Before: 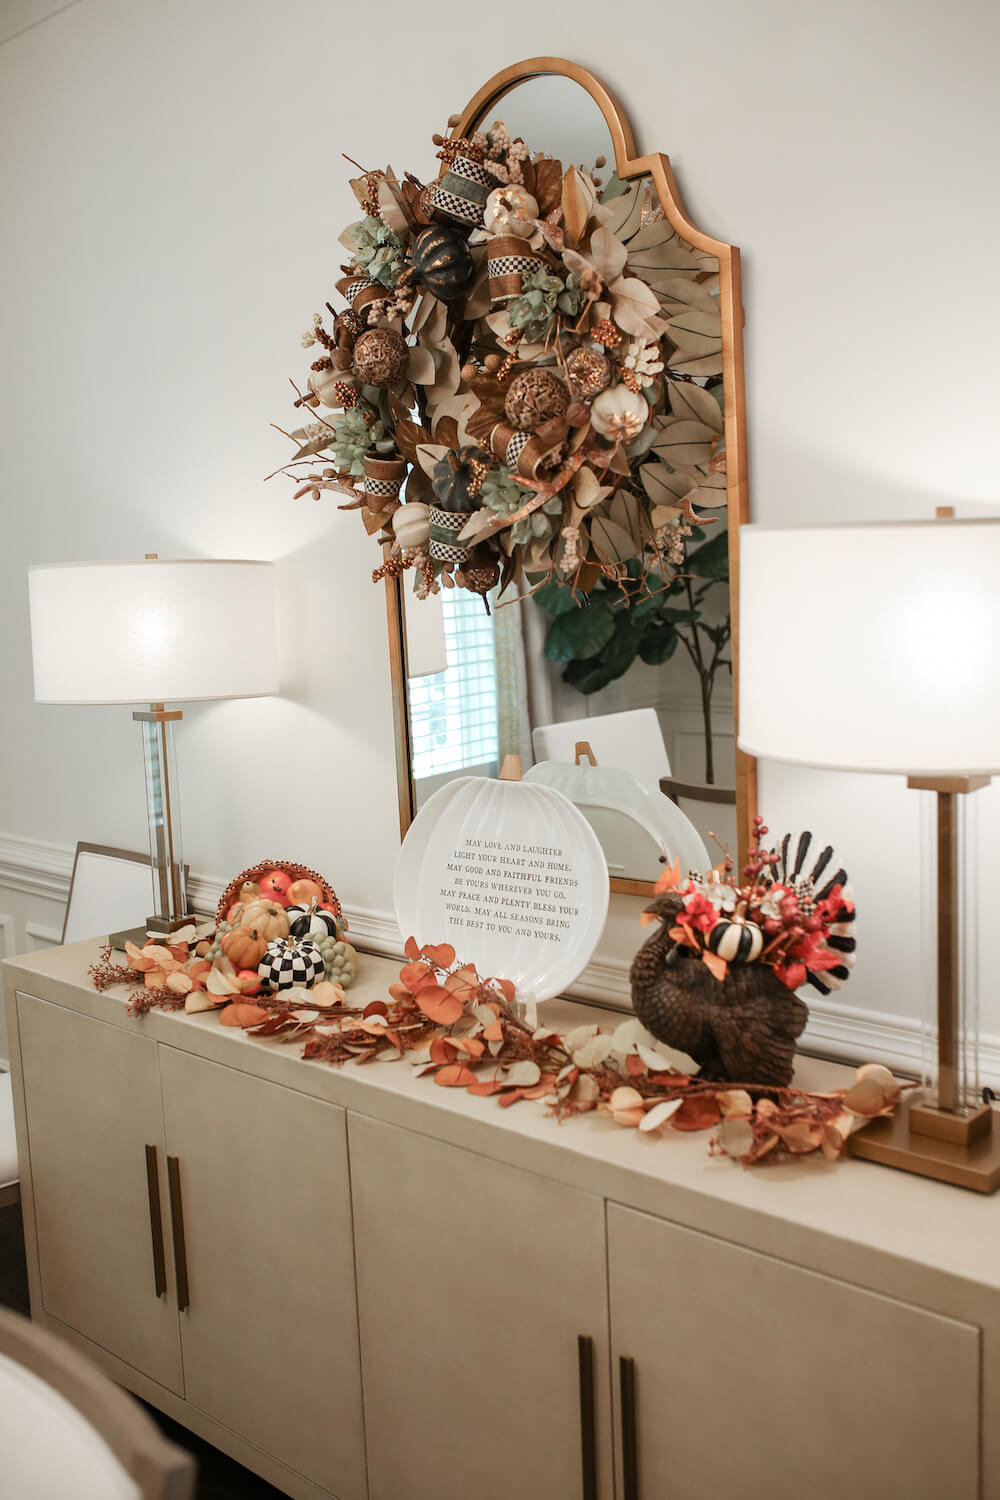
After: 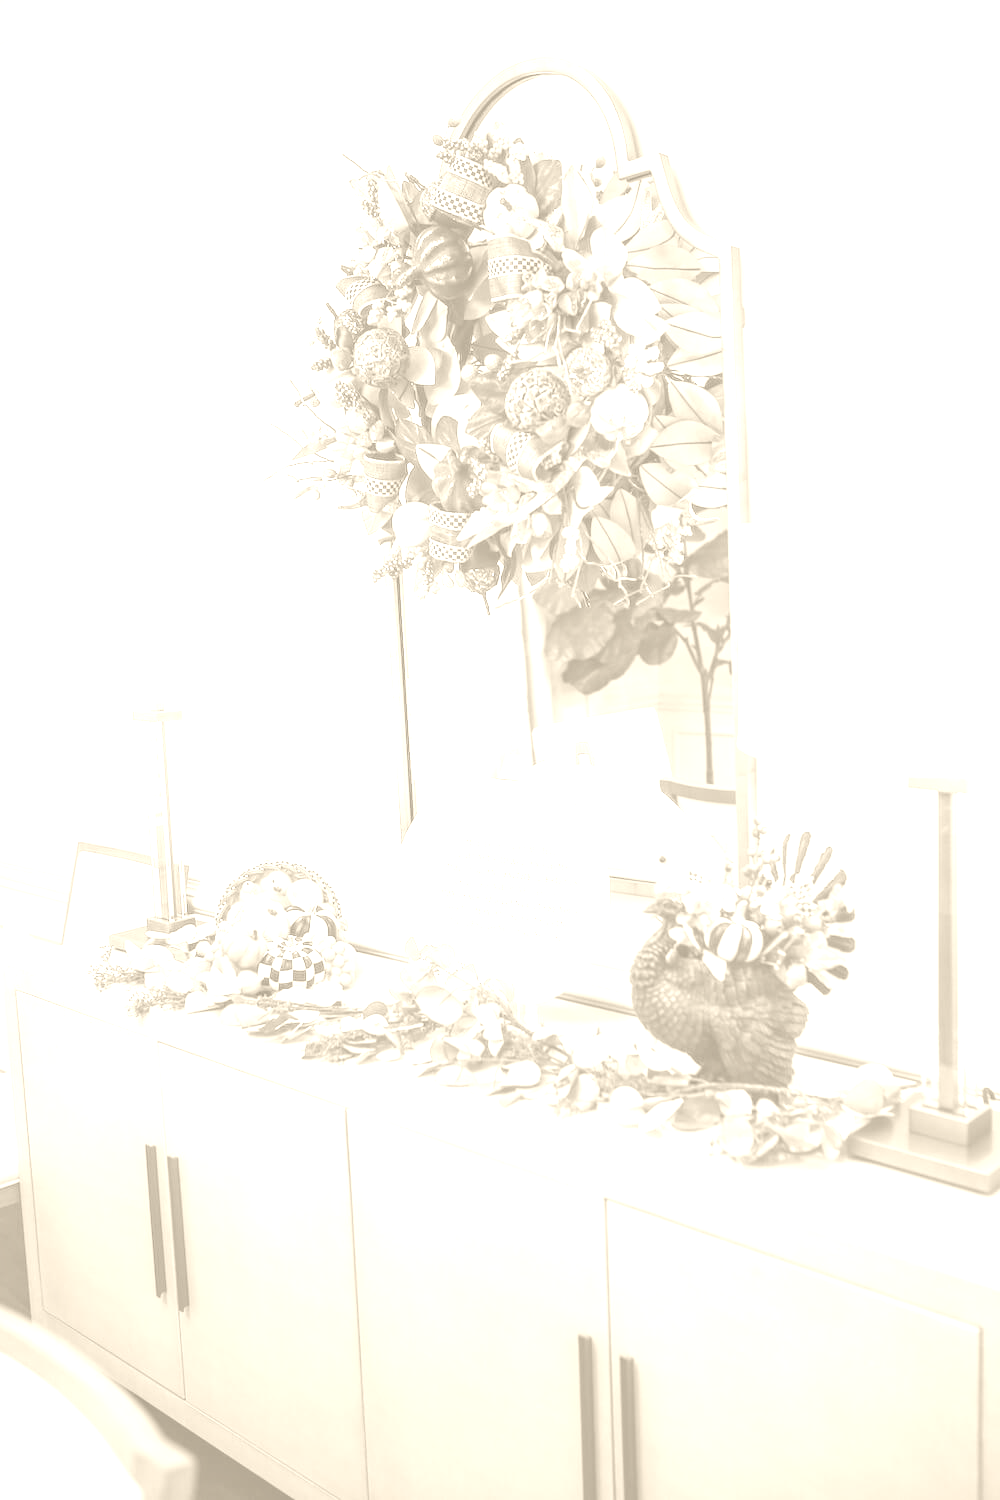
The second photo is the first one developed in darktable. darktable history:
exposure: black level correction 0, exposure 1.2 EV, compensate exposure bias true, compensate highlight preservation false
local contrast: on, module defaults
colorize: hue 36°, saturation 71%, lightness 80.79%
